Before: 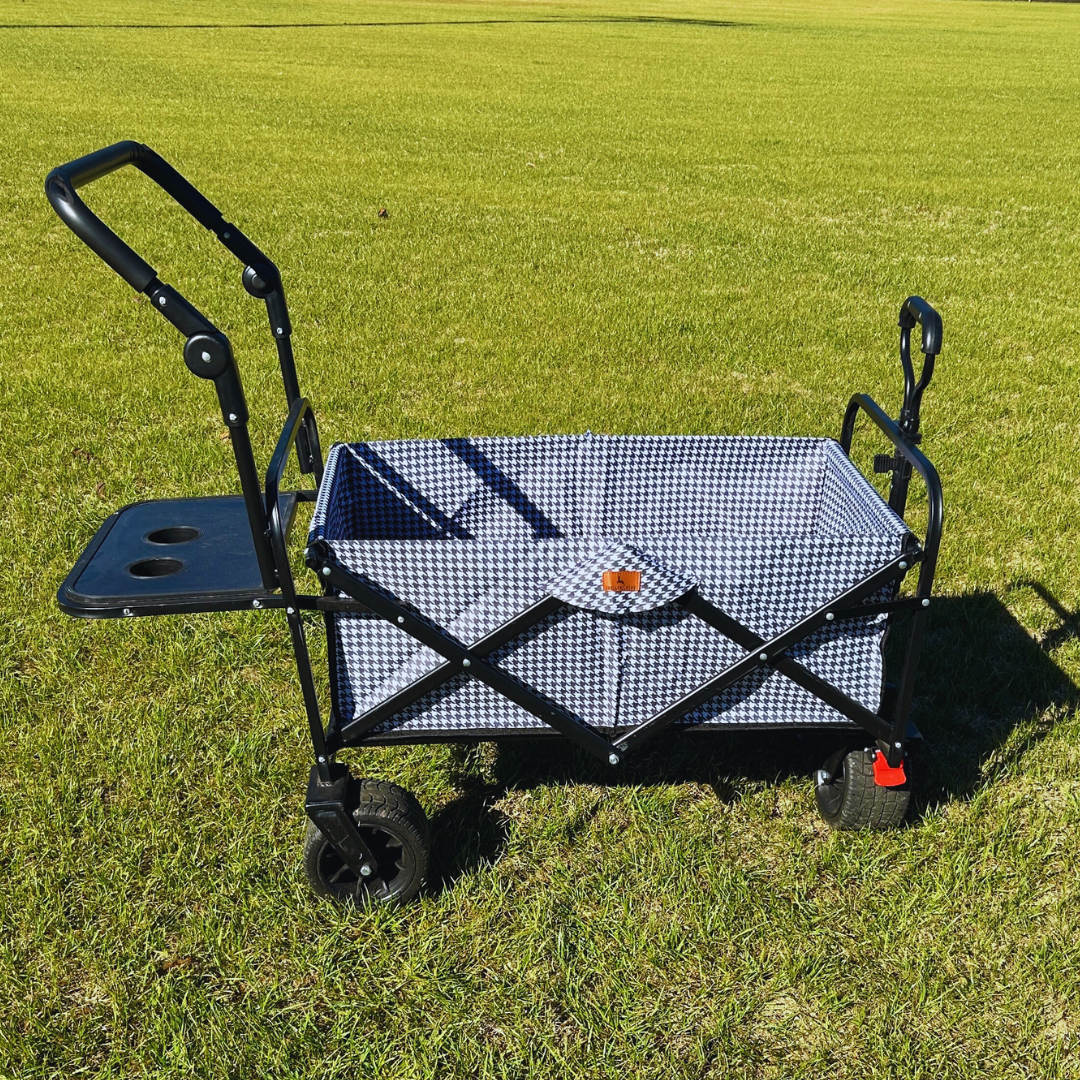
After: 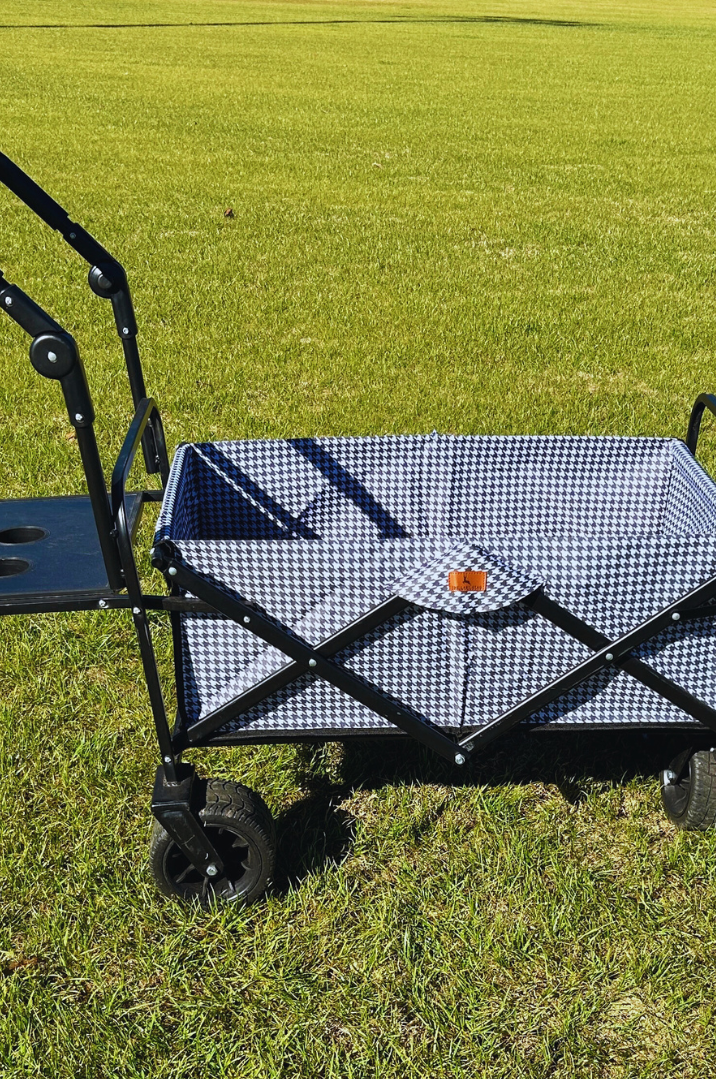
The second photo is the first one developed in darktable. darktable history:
crop and rotate: left 14.293%, right 19.382%
